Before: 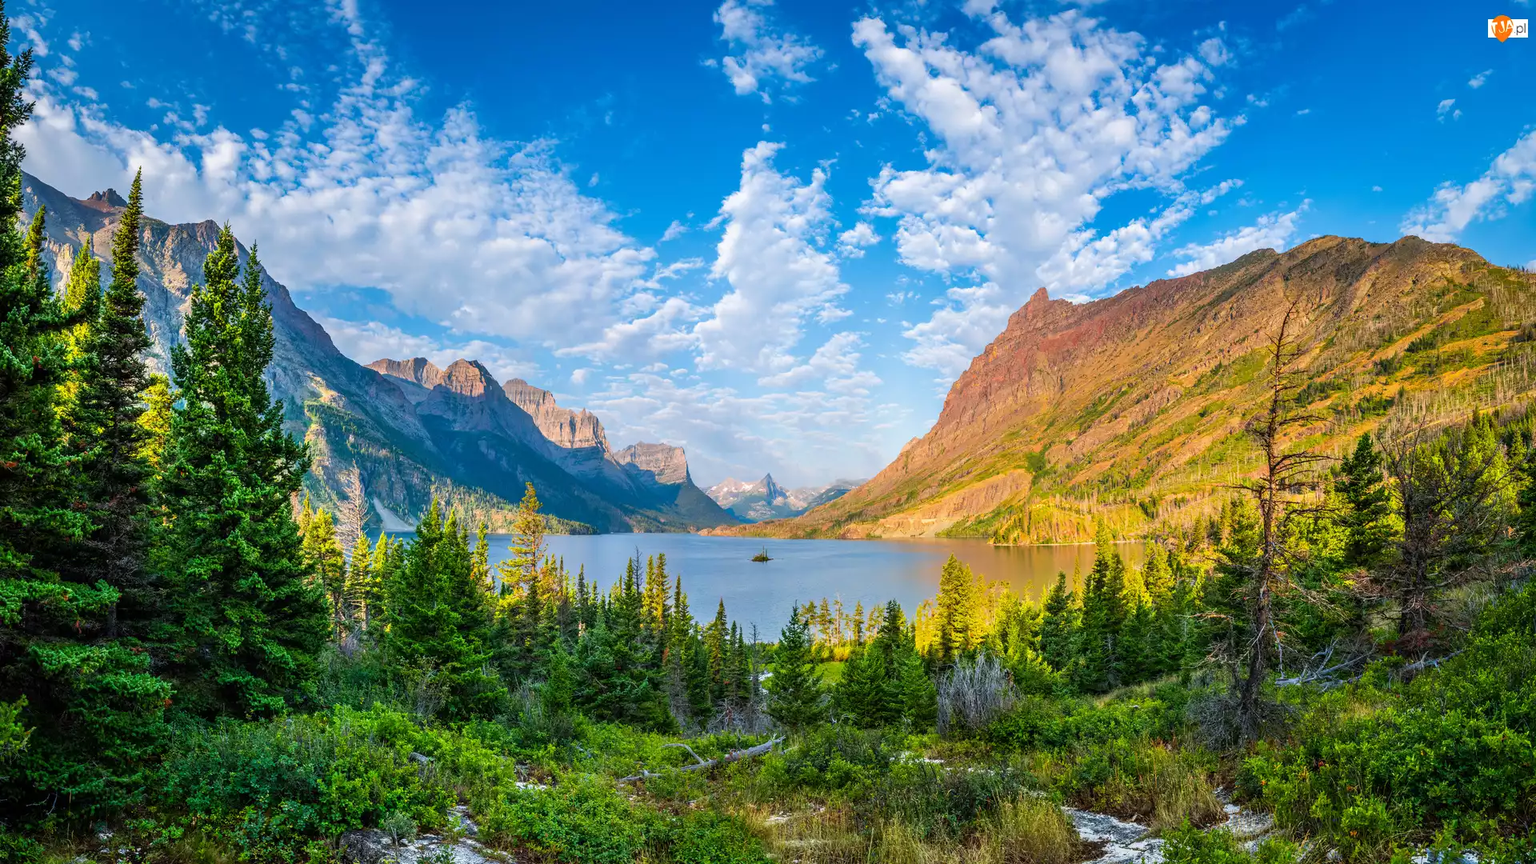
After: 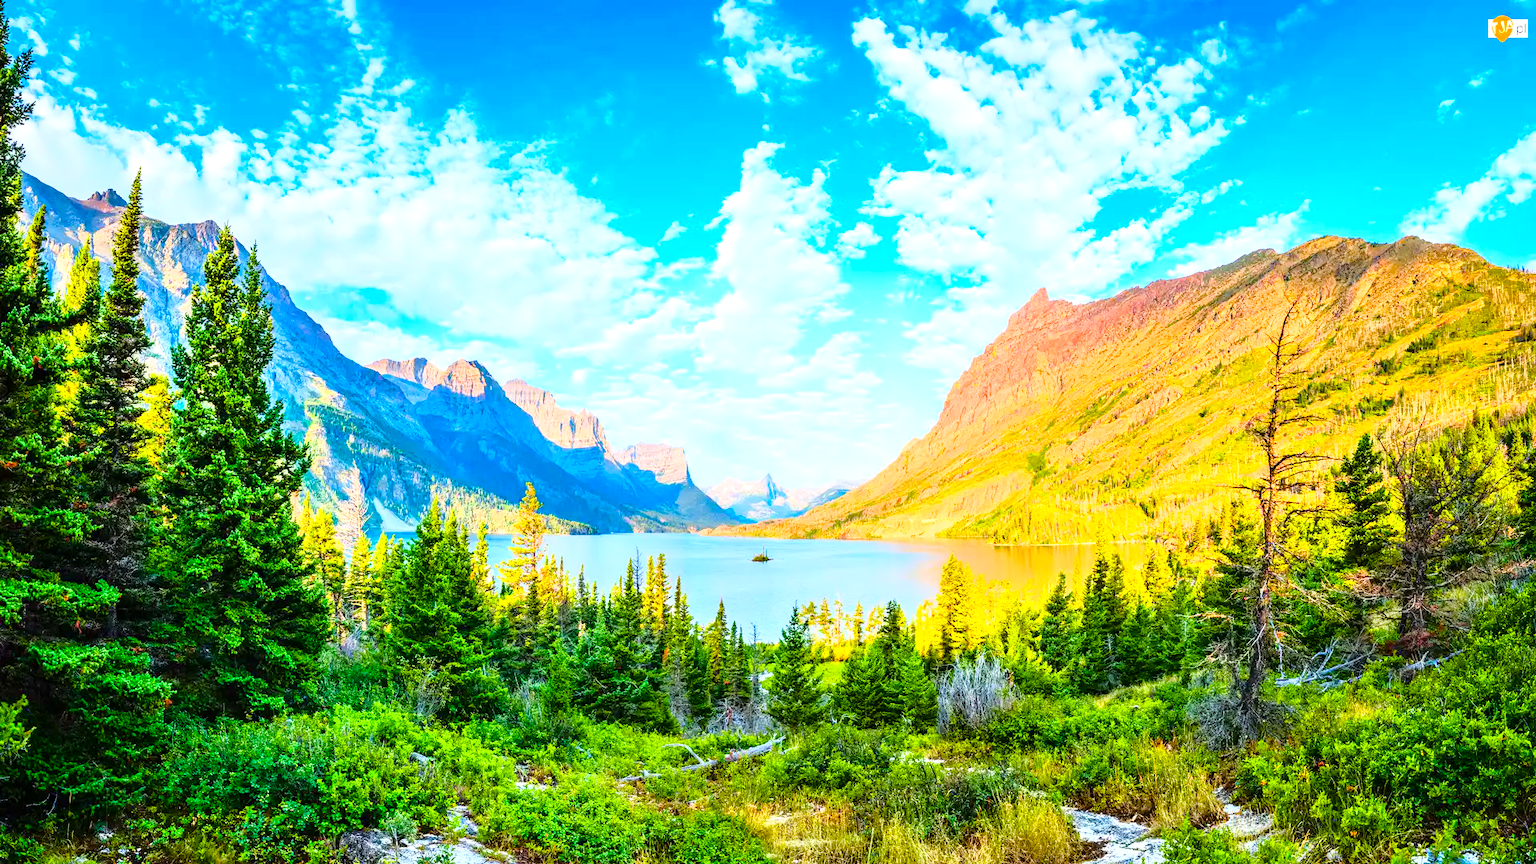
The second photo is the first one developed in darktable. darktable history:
color balance rgb: shadows lift › hue 85.43°, linear chroma grading › global chroma 14.72%, perceptual saturation grading › global saturation 20%, perceptual saturation grading › highlights -25.448%, perceptual saturation grading › shadows 50.07%
base curve: curves: ch0 [(0, 0) (0.028, 0.03) (0.121, 0.232) (0.46, 0.748) (0.859, 0.968) (1, 1)]
exposure: black level correction 0, exposure 0.691 EV, compensate highlight preservation false
